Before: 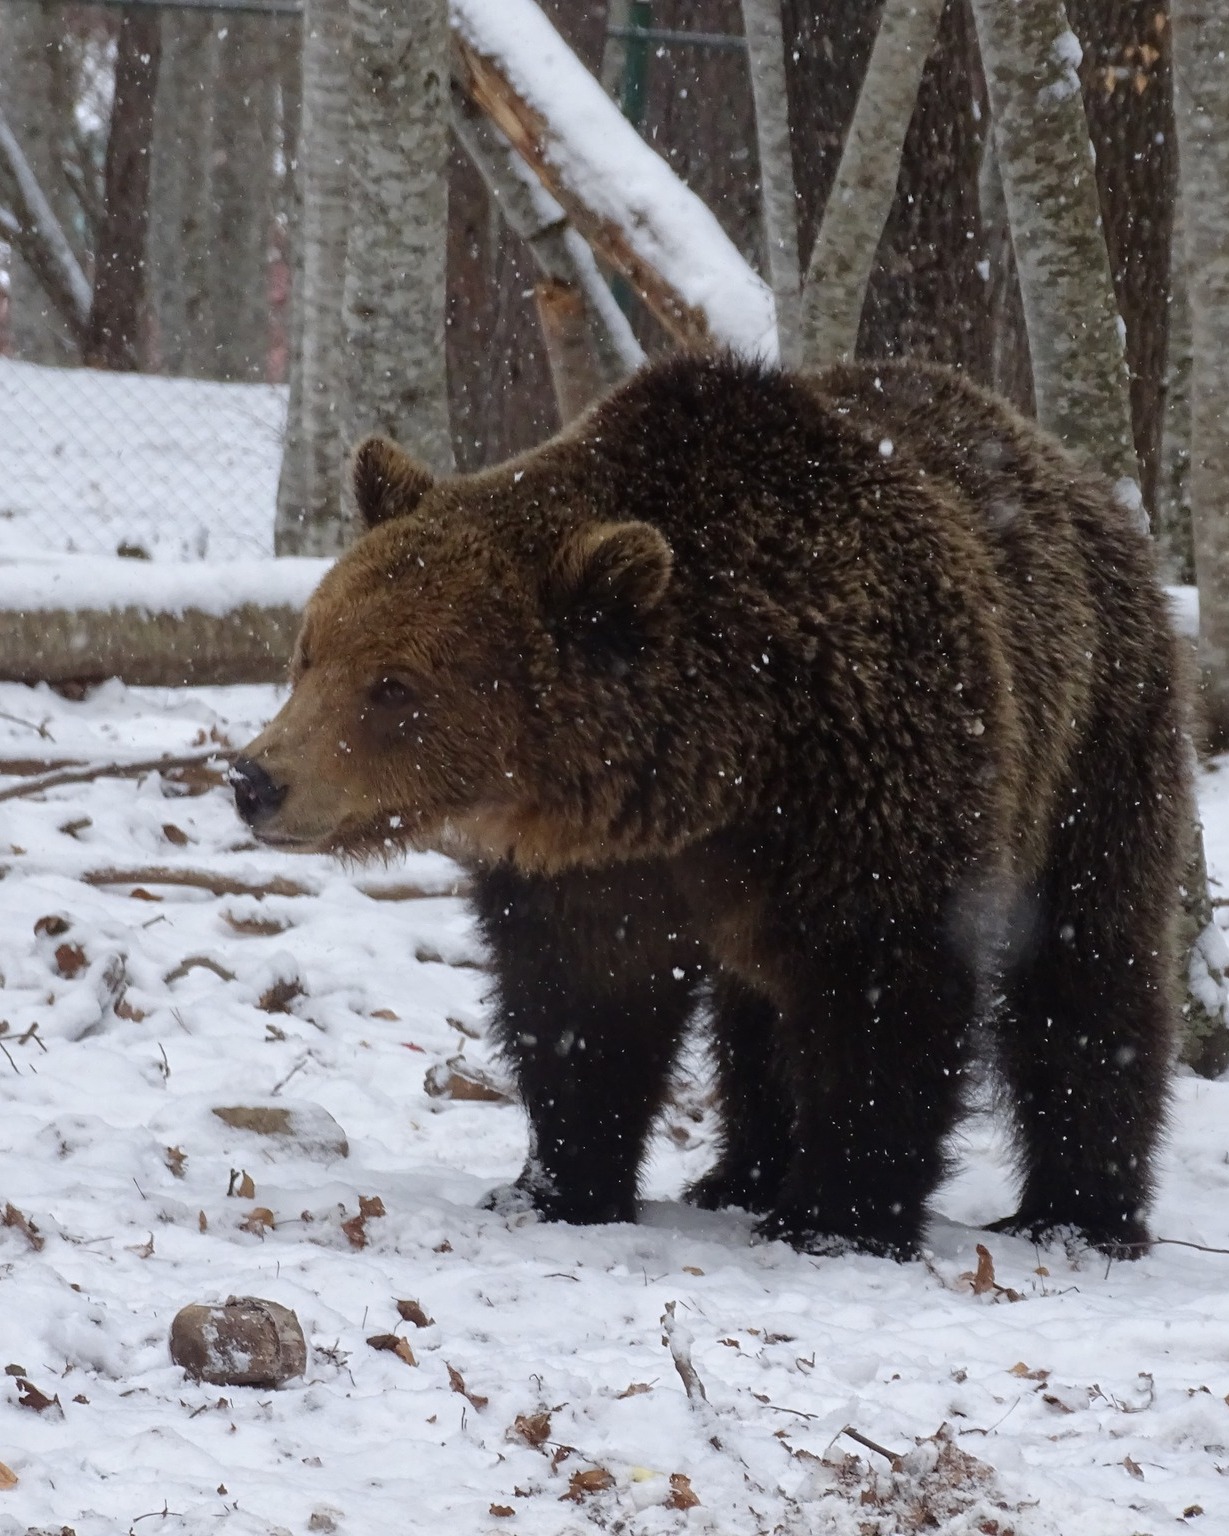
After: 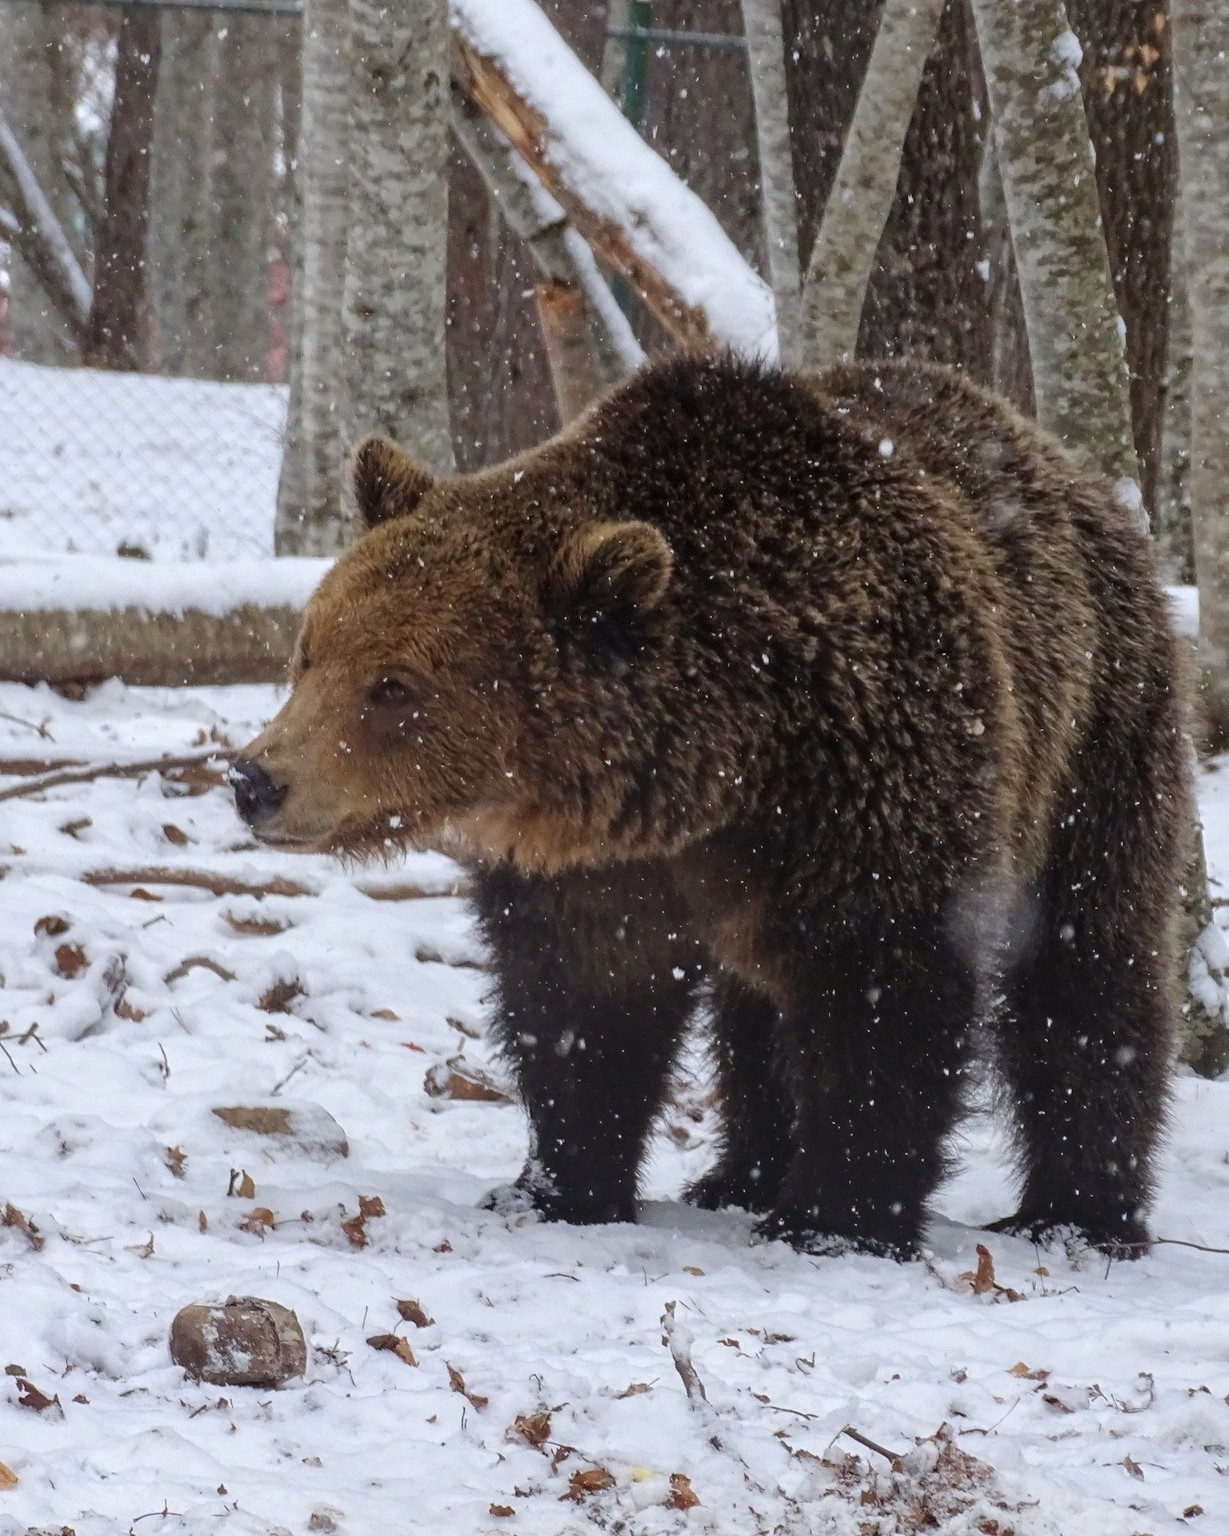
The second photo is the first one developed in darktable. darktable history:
contrast brightness saturation: brightness 0.09, saturation 0.19
local contrast: on, module defaults
